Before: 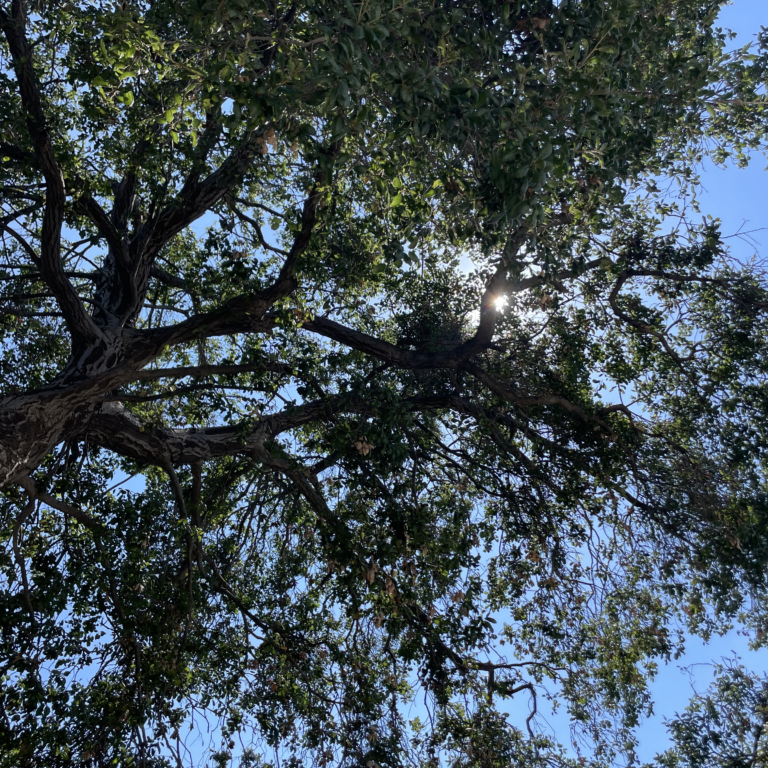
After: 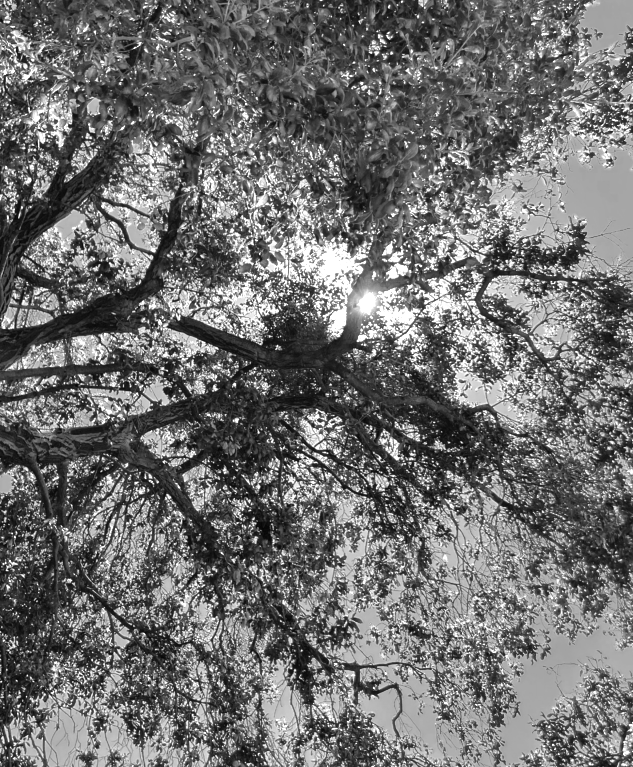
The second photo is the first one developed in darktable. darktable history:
crop: left 17.485%, bottom 0.038%
exposure: black level correction 0, exposure 1.873 EV, compensate exposure bias true, compensate highlight preservation false
color zones: curves: ch0 [(0.002, 0.429) (0.121, 0.212) (0.198, 0.113) (0.276, 0.344) (0.331, 0.541) (0.41, 0.56) (0.482, 0.289) (0.619, 0.227) (0.721, 0.18) (0.821, 0.435) (0.928, 0.555) (1, 0.587)]; ch1 [(0, 0) (0.143, 0) (0.286, 0) (0.429, 0) (0.571, 0) (0.714, 0) (0.857, 0)]
shadows and highlights: soften with gaussian
